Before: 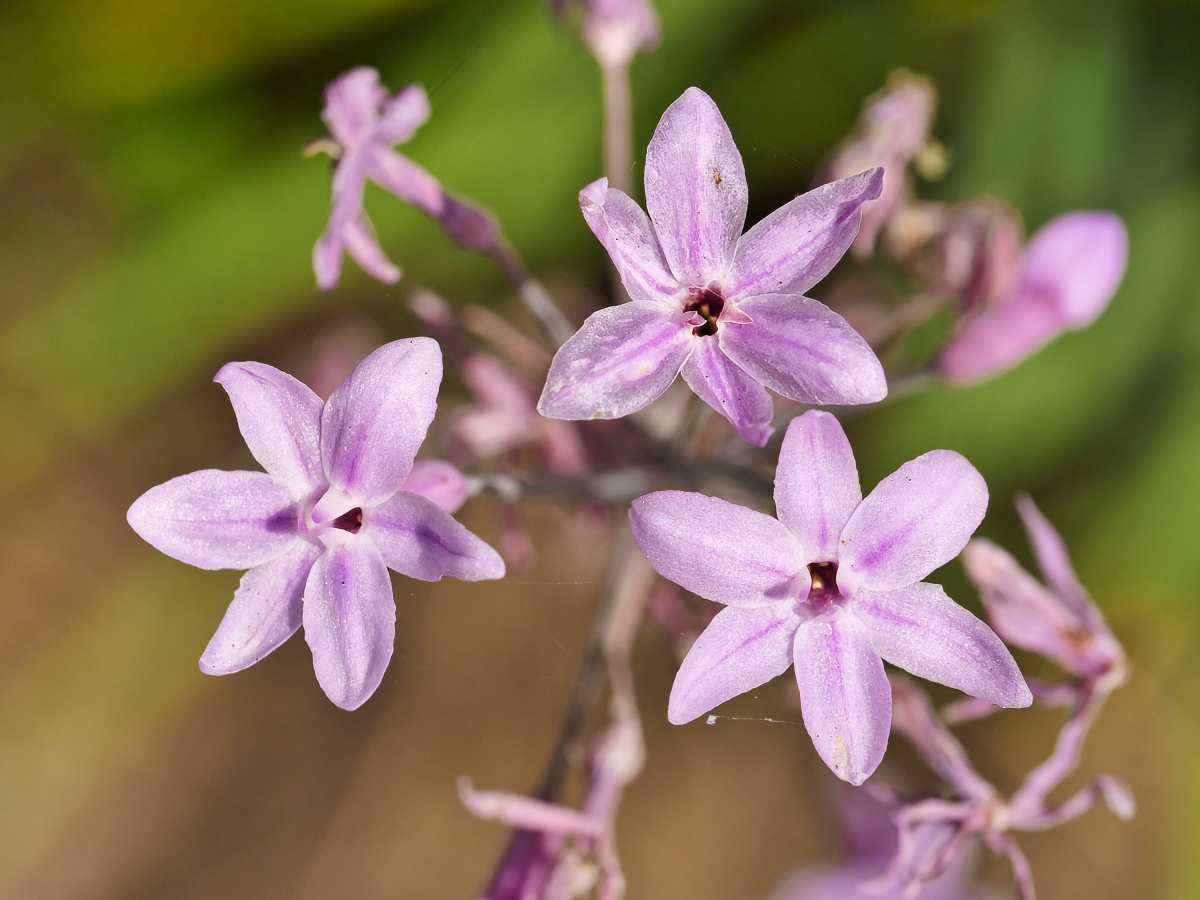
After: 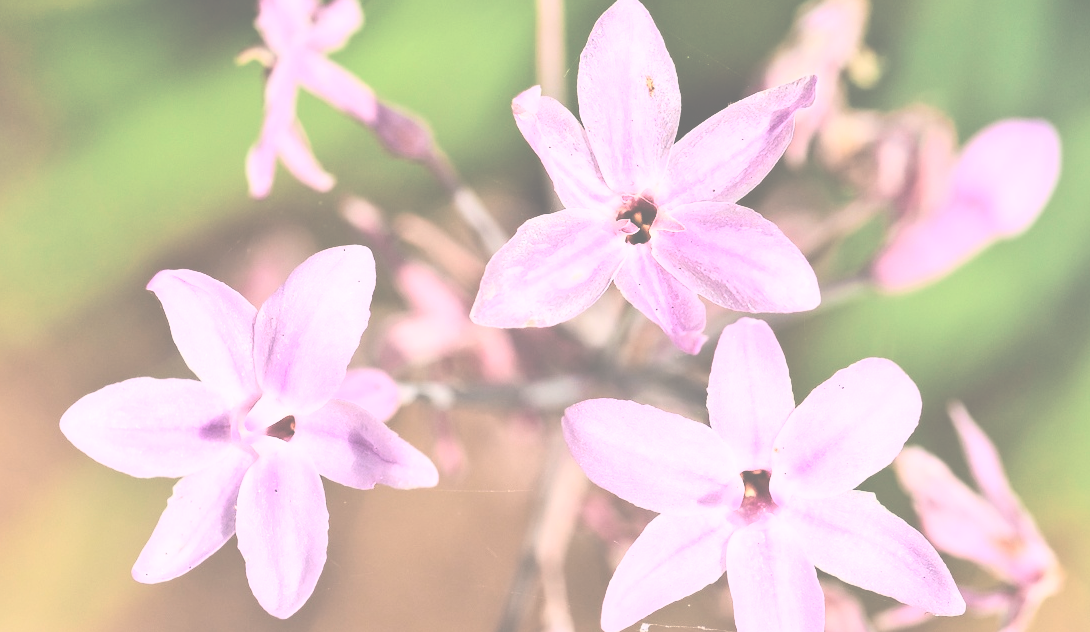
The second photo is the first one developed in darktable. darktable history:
crop: left 5.596%, top 10.314%, right 3.534%, bottom 19.395%
contrast brightness saturation: contrast 0.39, brightness 0.53
exposure: black level correction -0.087, compensate highlight preservation false
